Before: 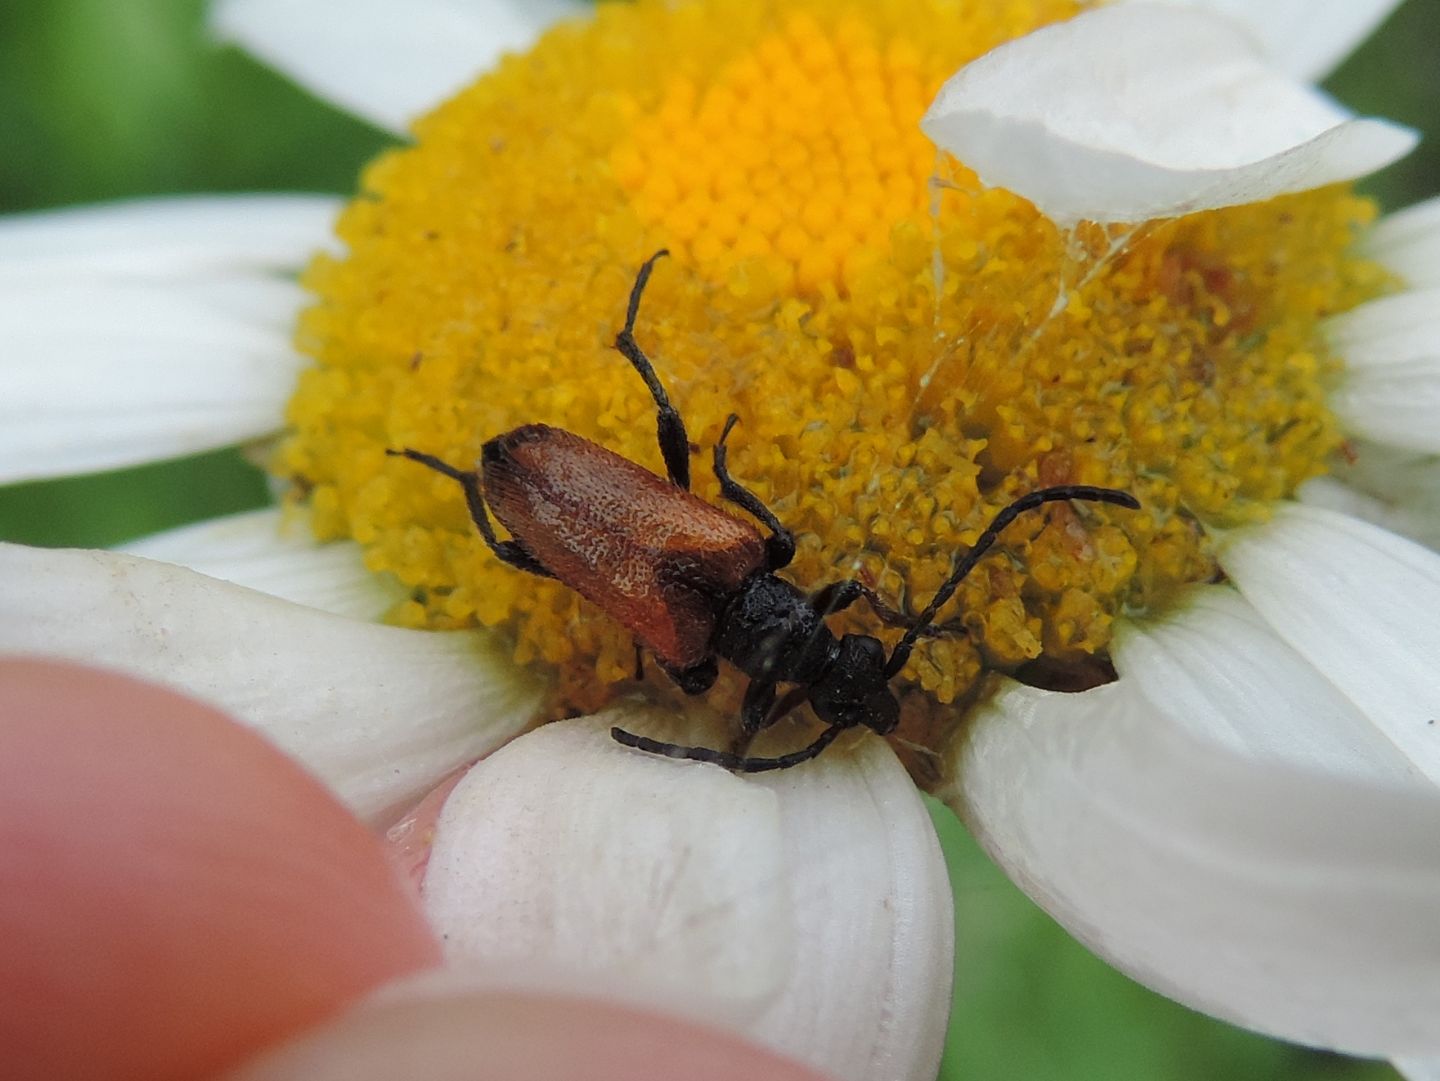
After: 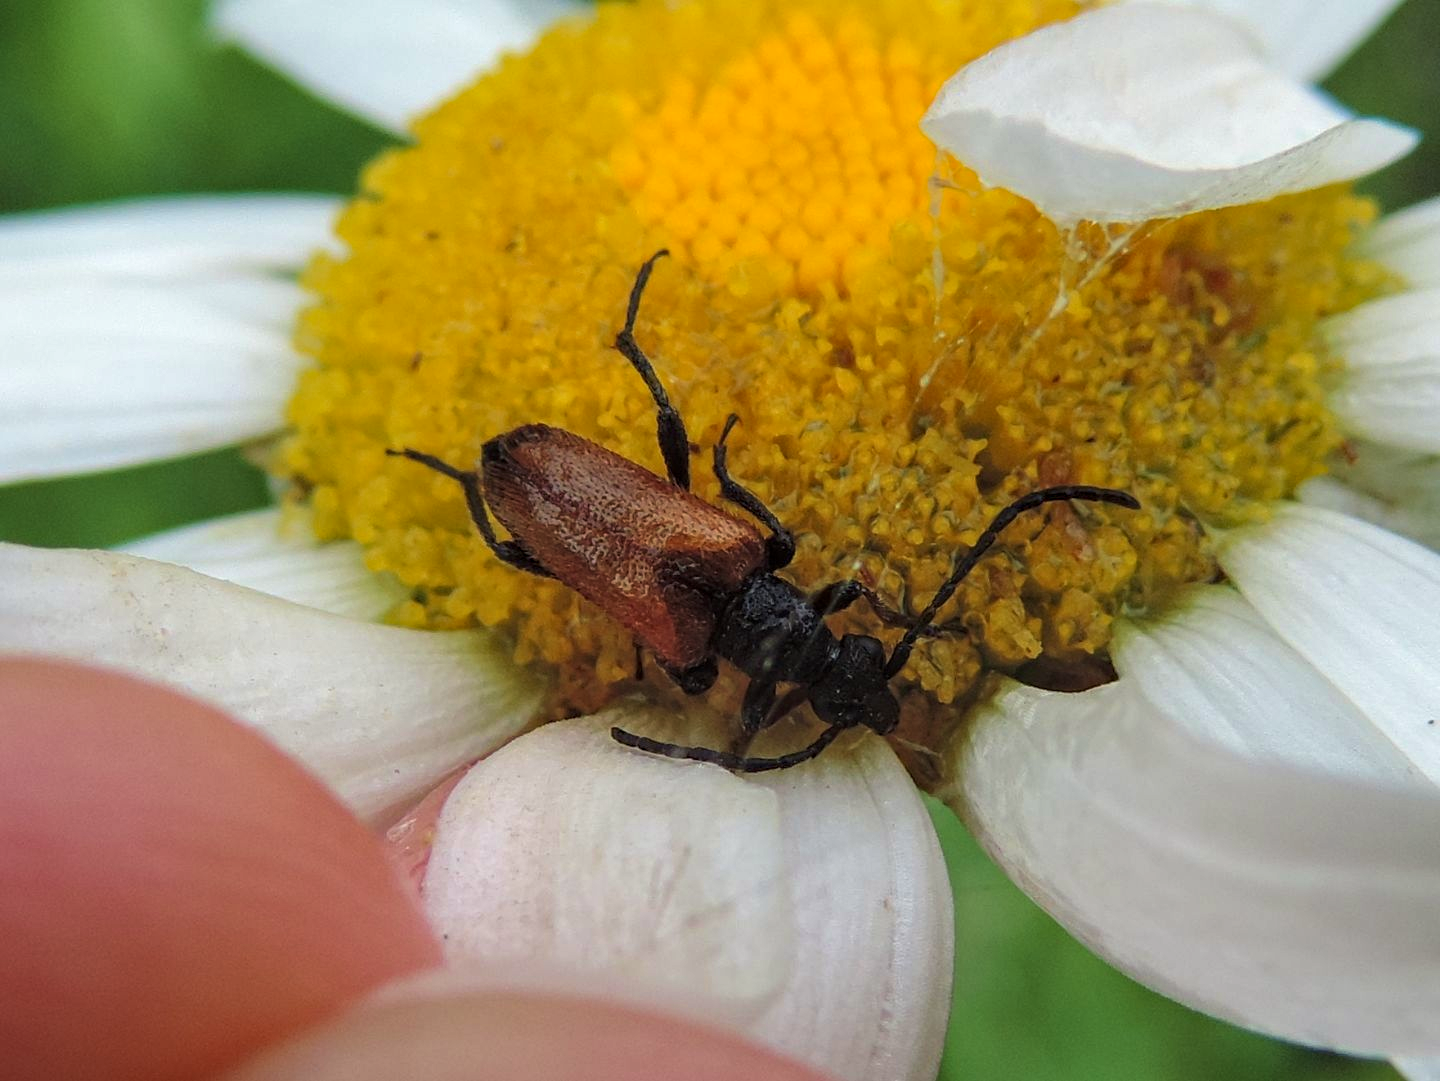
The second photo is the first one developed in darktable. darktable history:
exposure: black level correction -0.003, exposure 0.035 EV, compensate highlight preservation false
haze removal: compatibility mode true, adaptive false
local contrast: on, module defaults
velvia: on, module defaults
